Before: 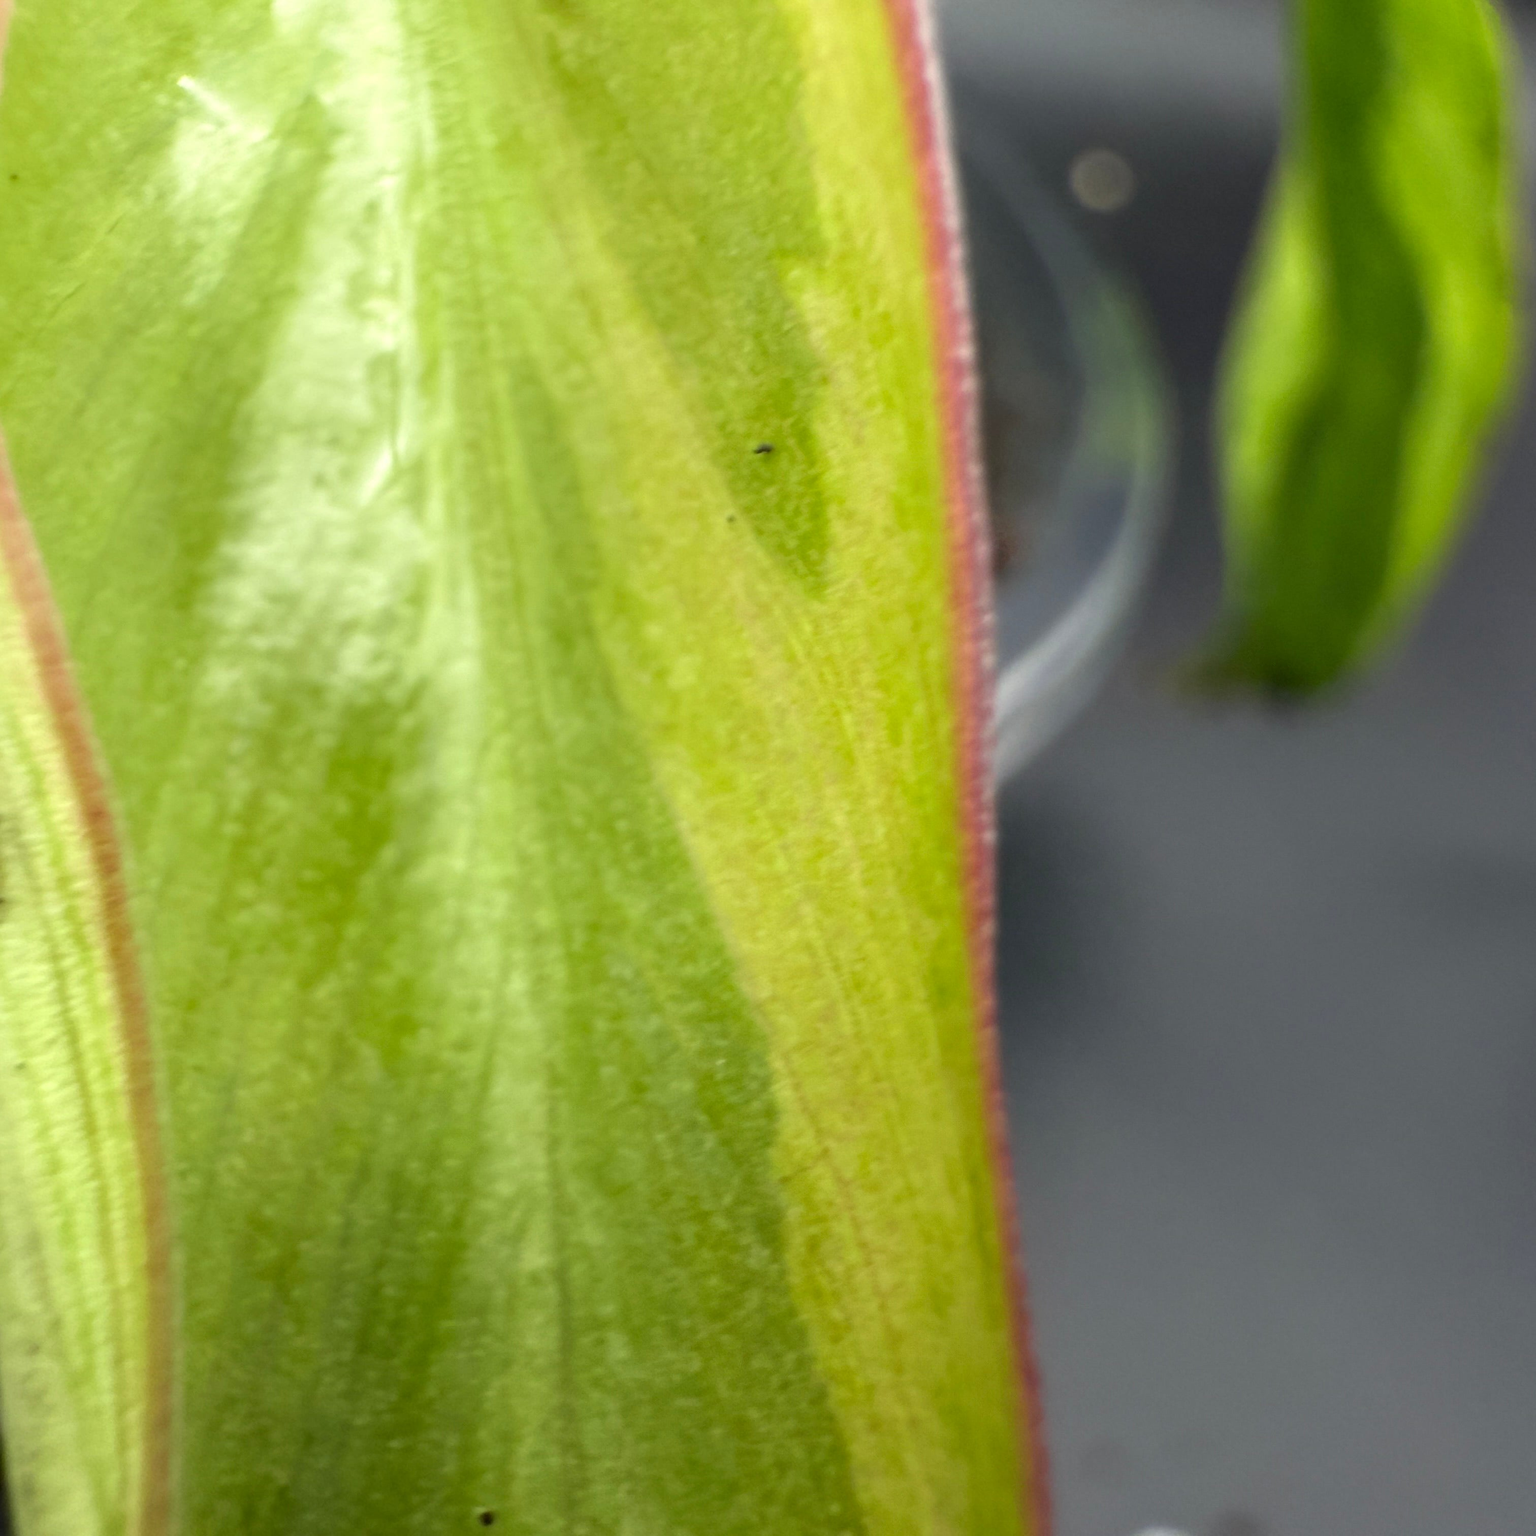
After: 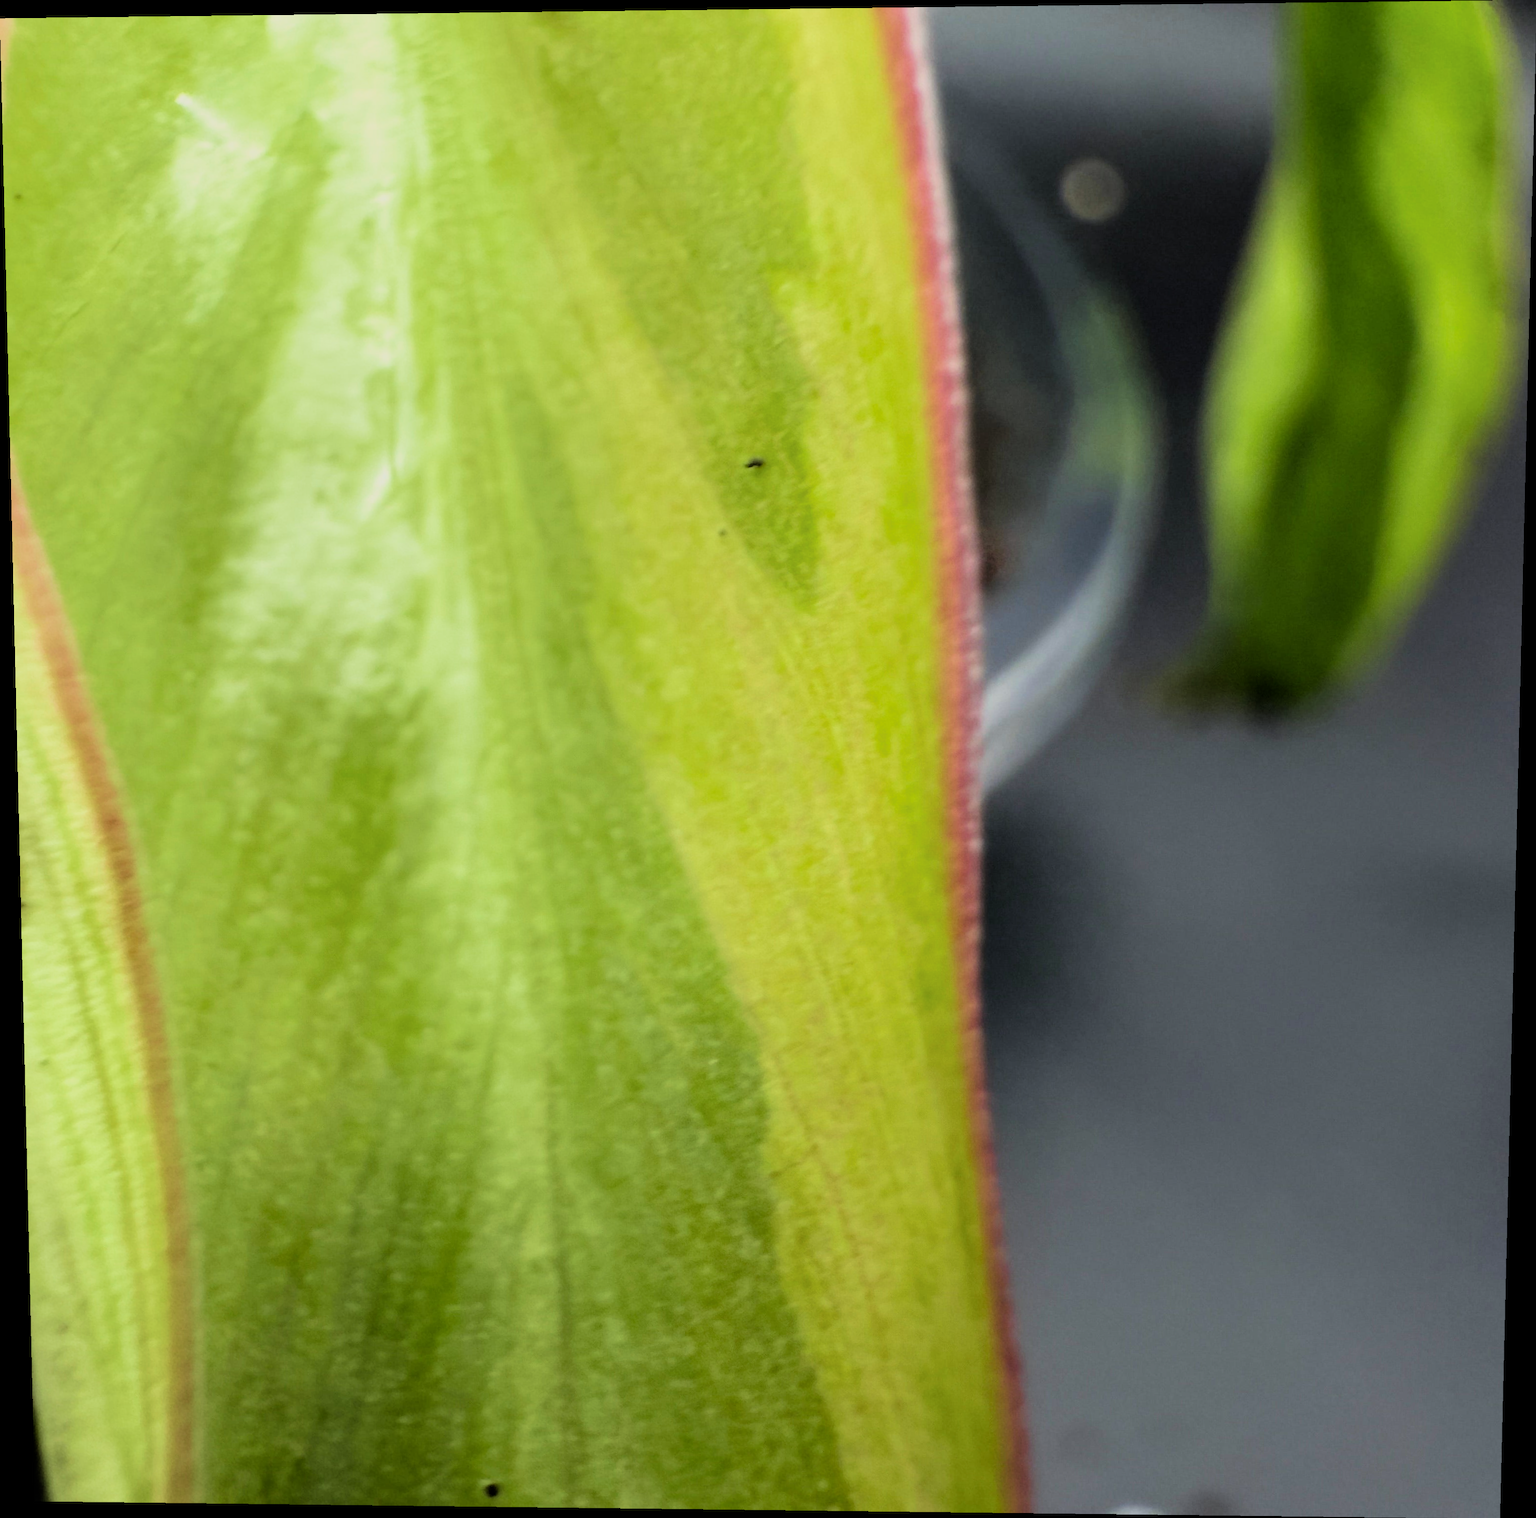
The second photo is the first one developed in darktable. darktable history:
white balance: red 0.988, blue 1.017
filmic rgb: black relative exposure -5 EV, hardness 2.88, contrast 1.3
velvia: on, module defaults
rotate and perspective: lens shift (vertical) 0.048, lens shift (horizontal) -0.024, automatic cropping off
